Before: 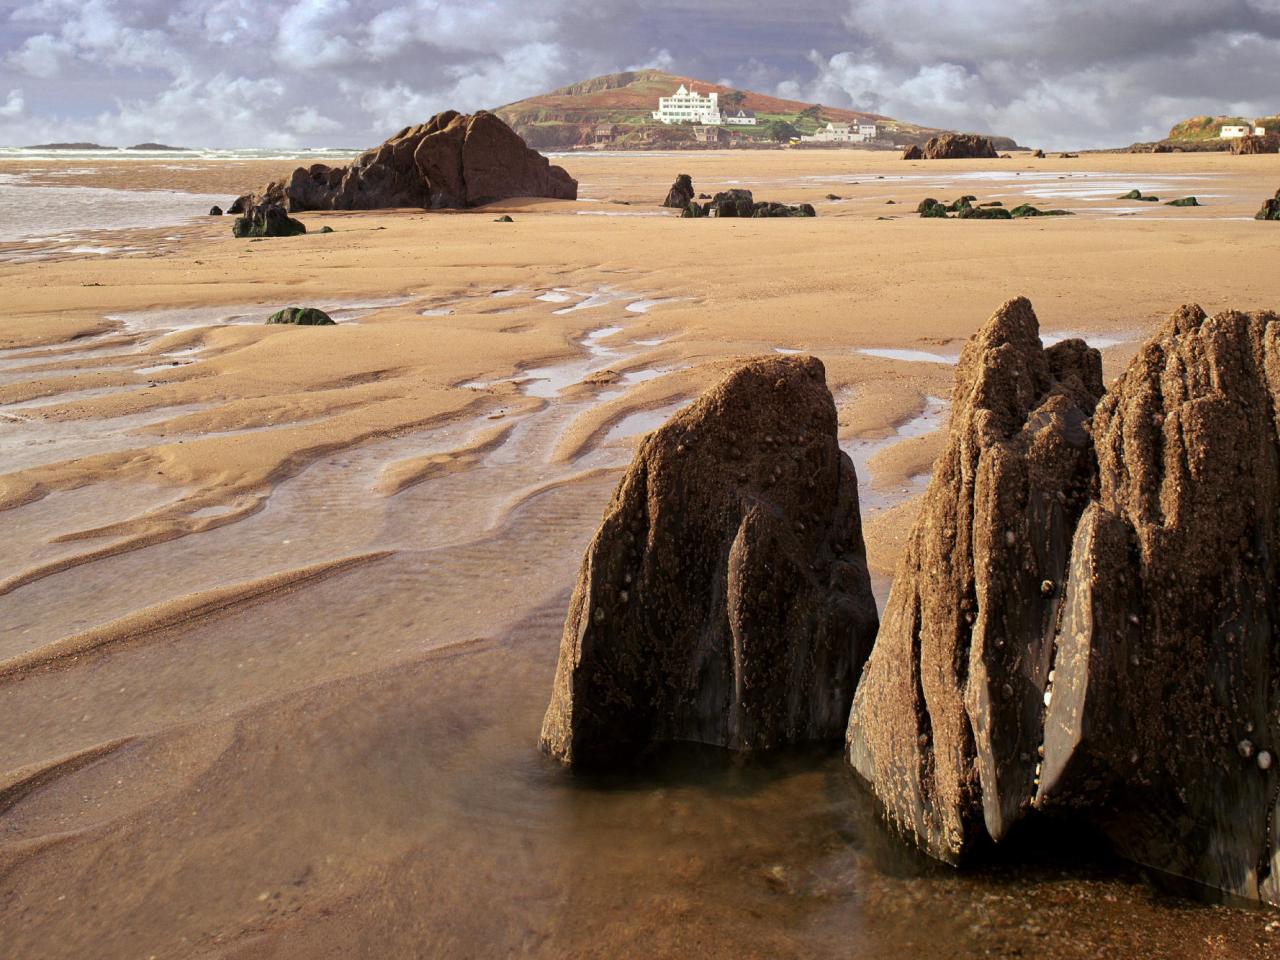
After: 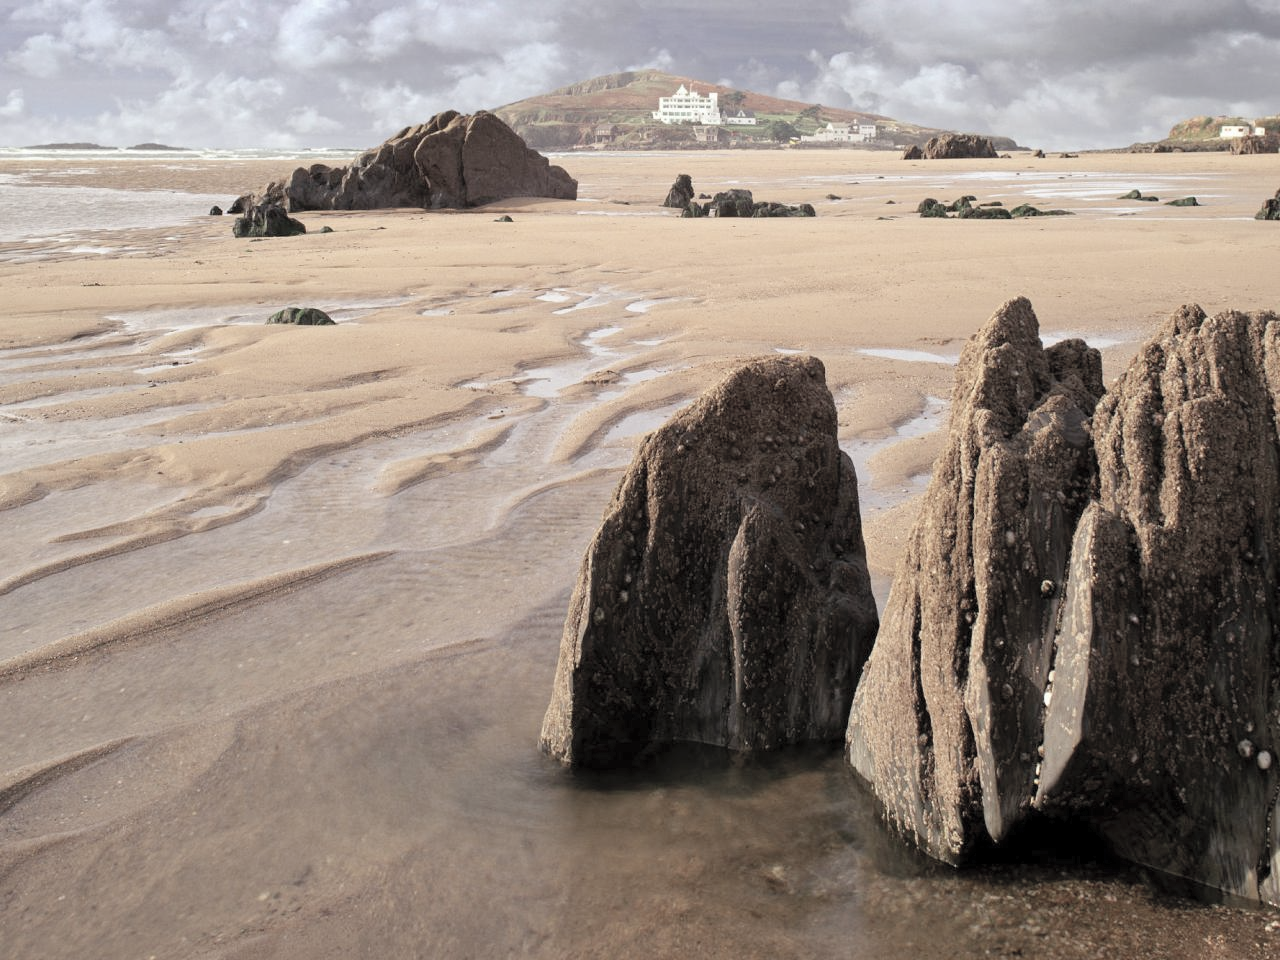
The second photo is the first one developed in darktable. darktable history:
contrast brightness saturation: brightness 0.186, saturation -0.486
